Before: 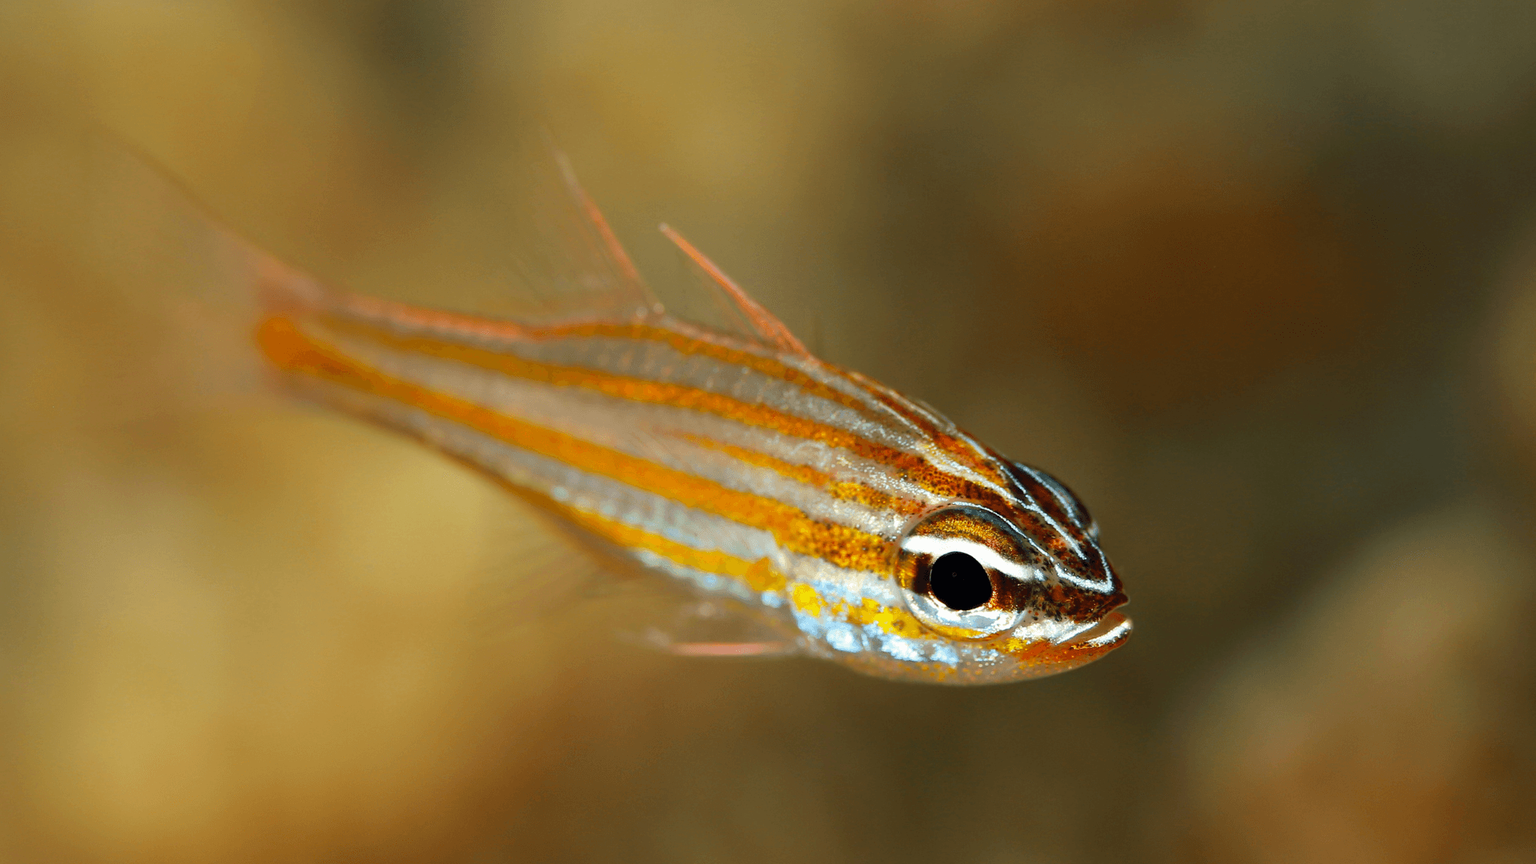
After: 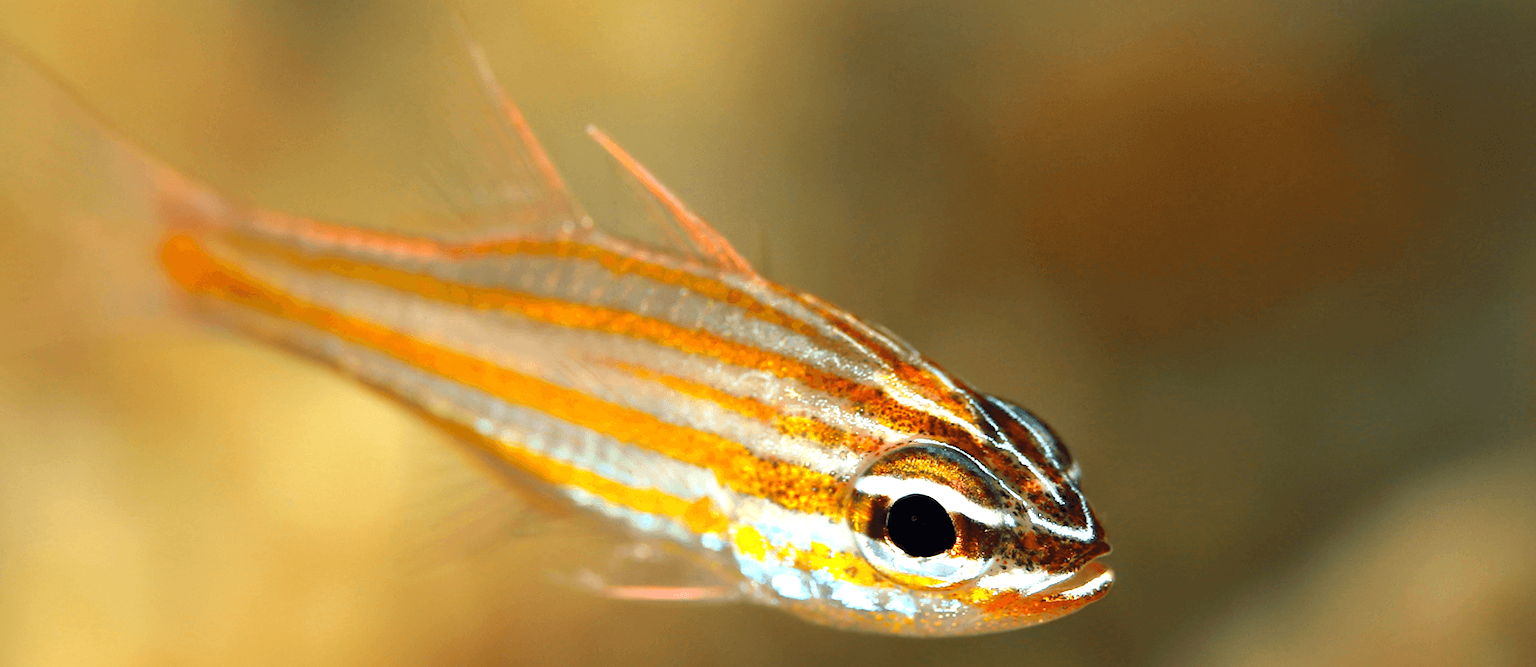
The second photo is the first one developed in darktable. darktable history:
rotate and perspective: rotation 0.062°, lens shift (vertical) 0.115, lens shift (horizontal) -0.133, crop left 0.047, crop right 0.94, crop top 0.061, crop bottom 0.94
crop and rotate: left 2.991%, top 13.302%, right 1.981%, bottom 12.636%
exposure: exposure 0.781 EV, compensate highlight preservation false
